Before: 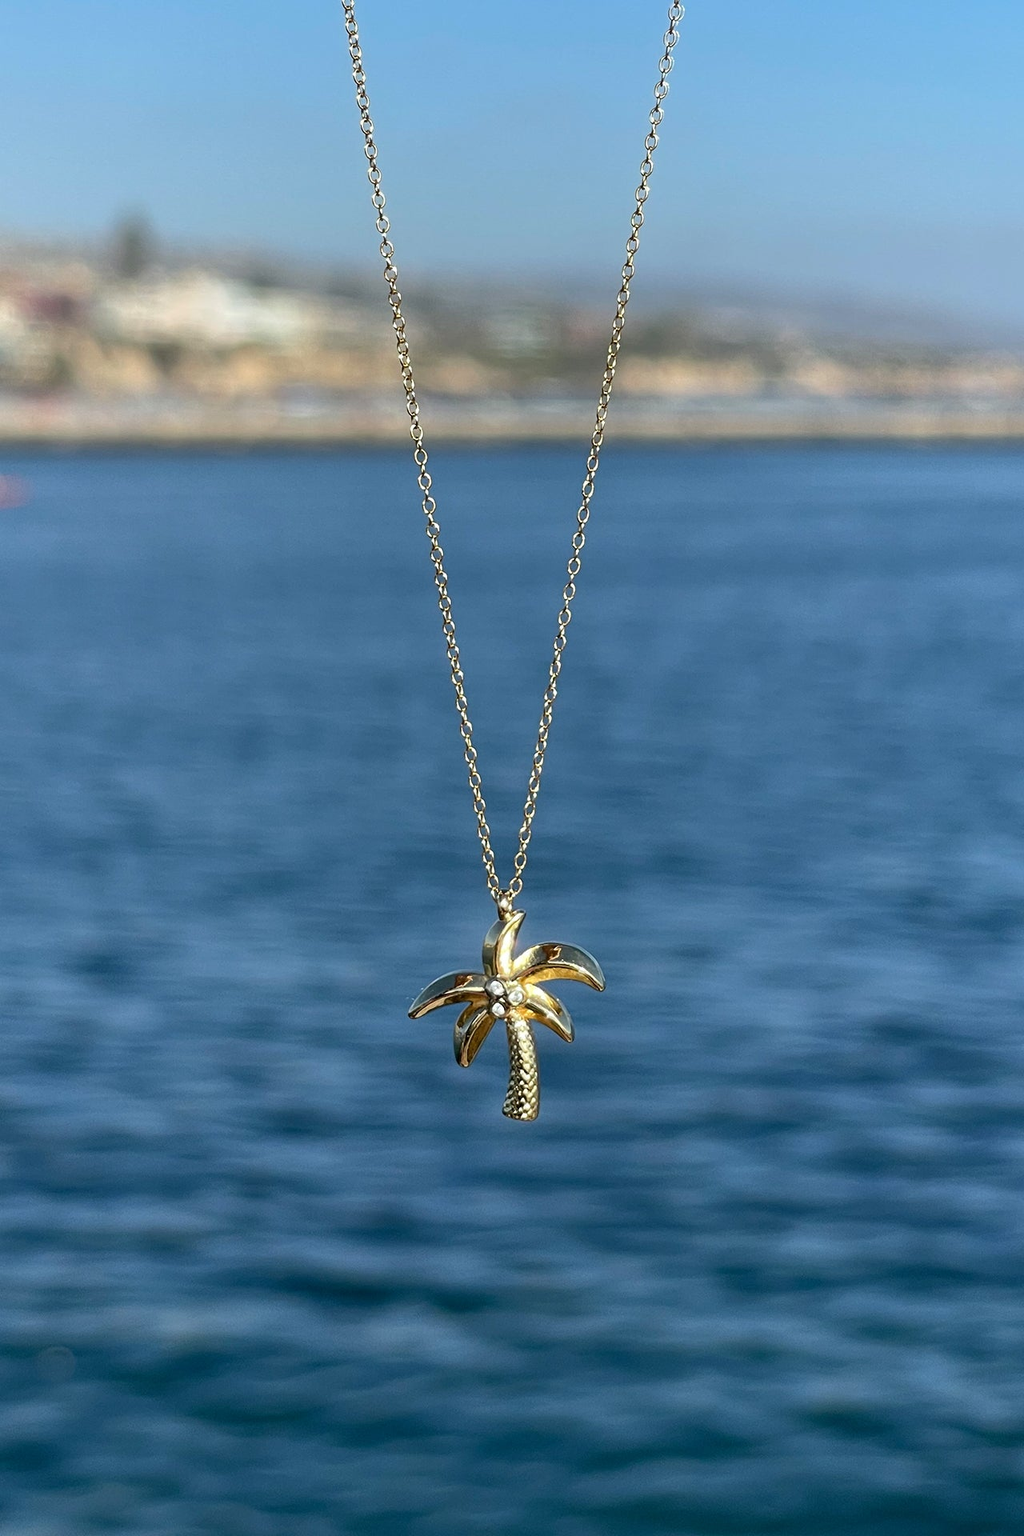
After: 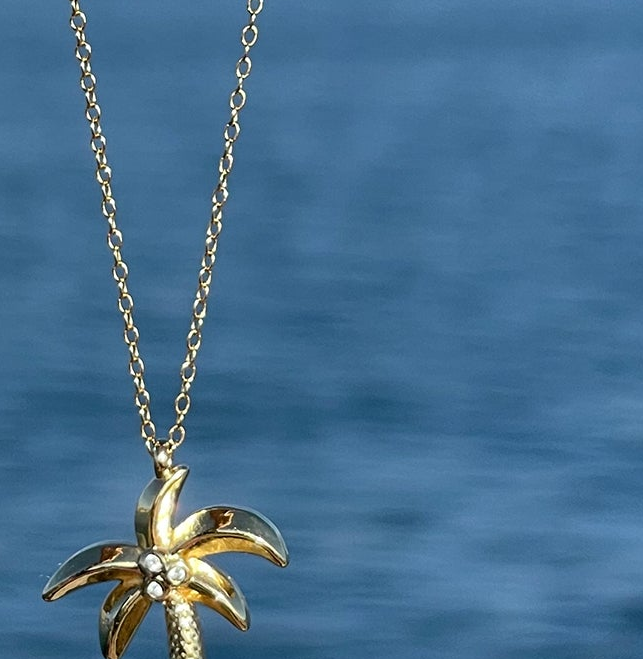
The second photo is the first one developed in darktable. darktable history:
crop: left 36.625%, top 35.048%, right 13.137%, bottom 30.618%
